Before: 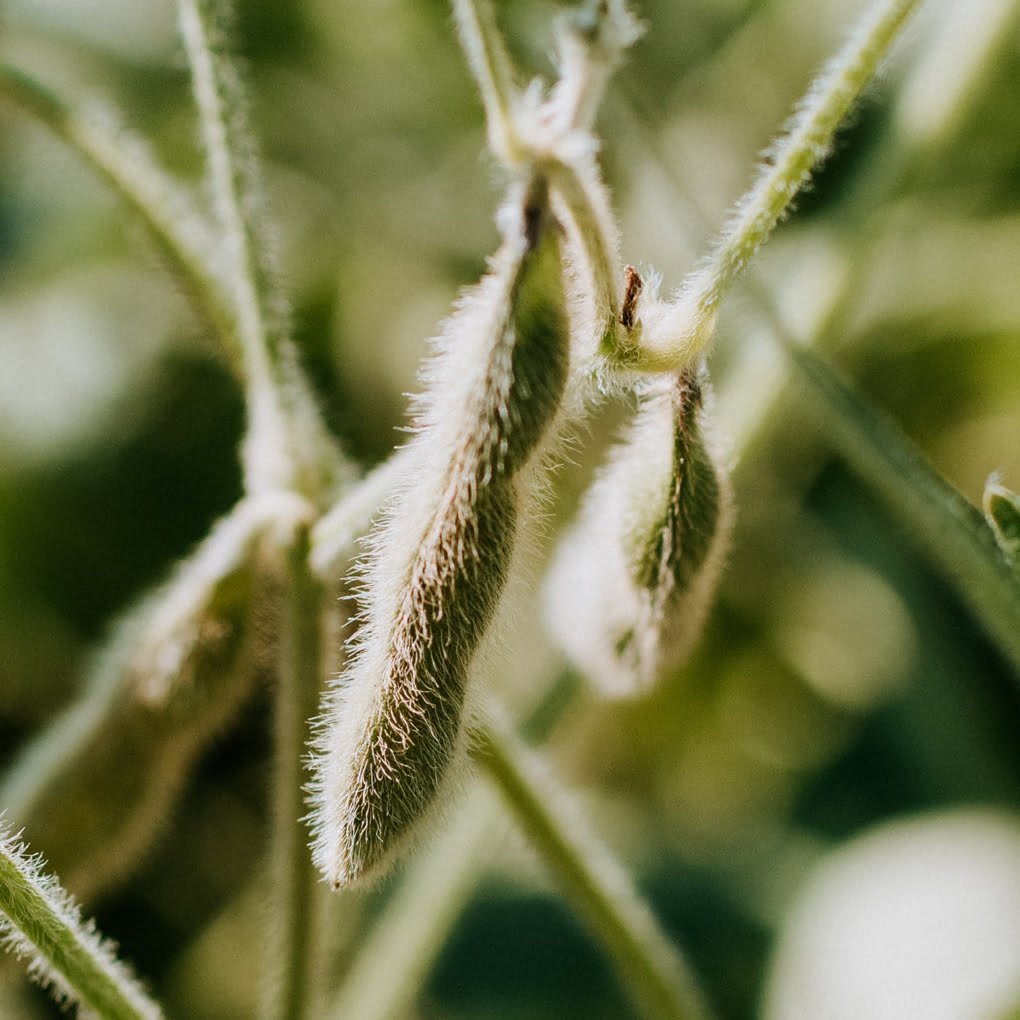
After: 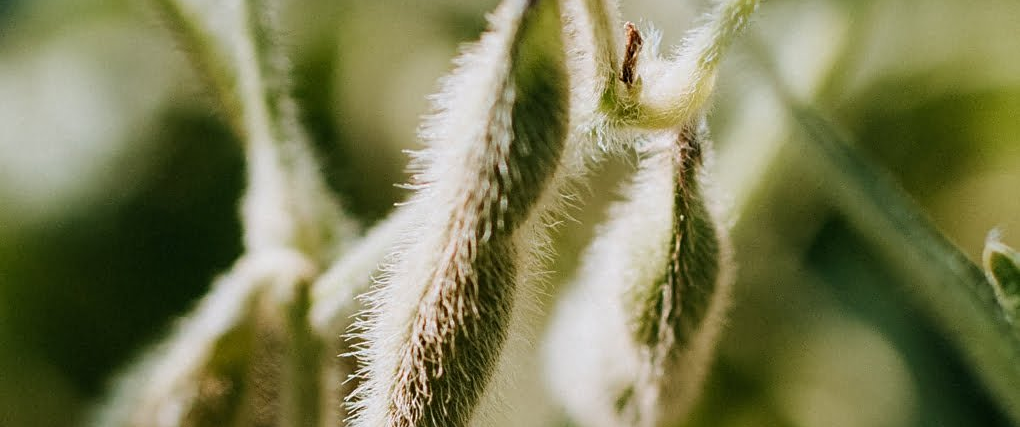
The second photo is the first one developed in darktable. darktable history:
crop and rotate: top 23.84%, bottom 34.294%
sharpen: amount 0.2
